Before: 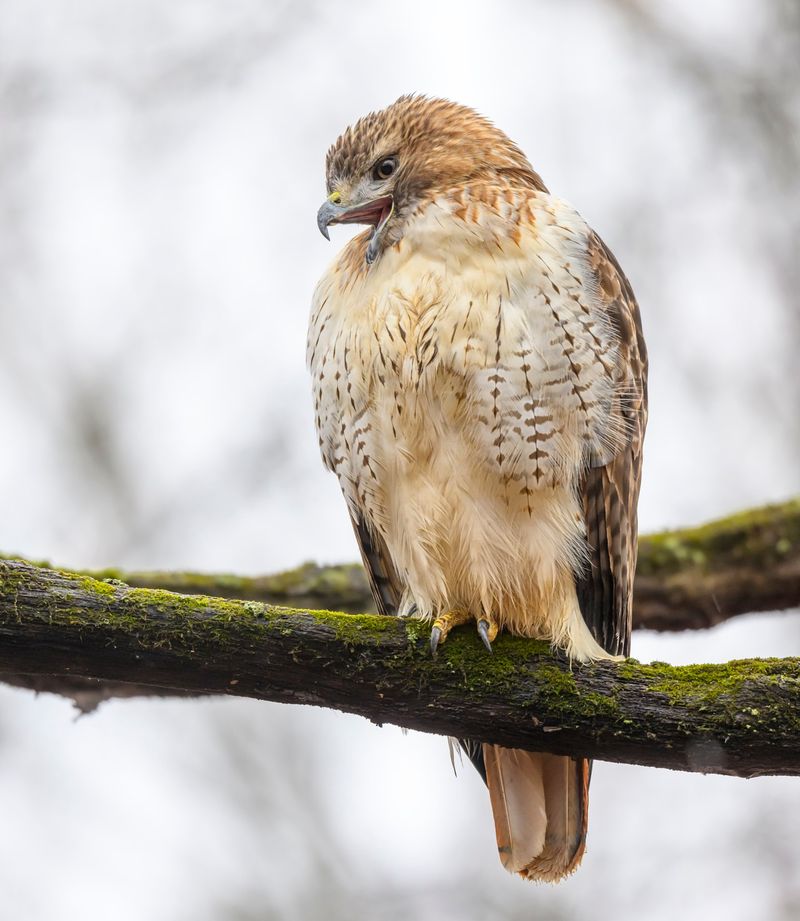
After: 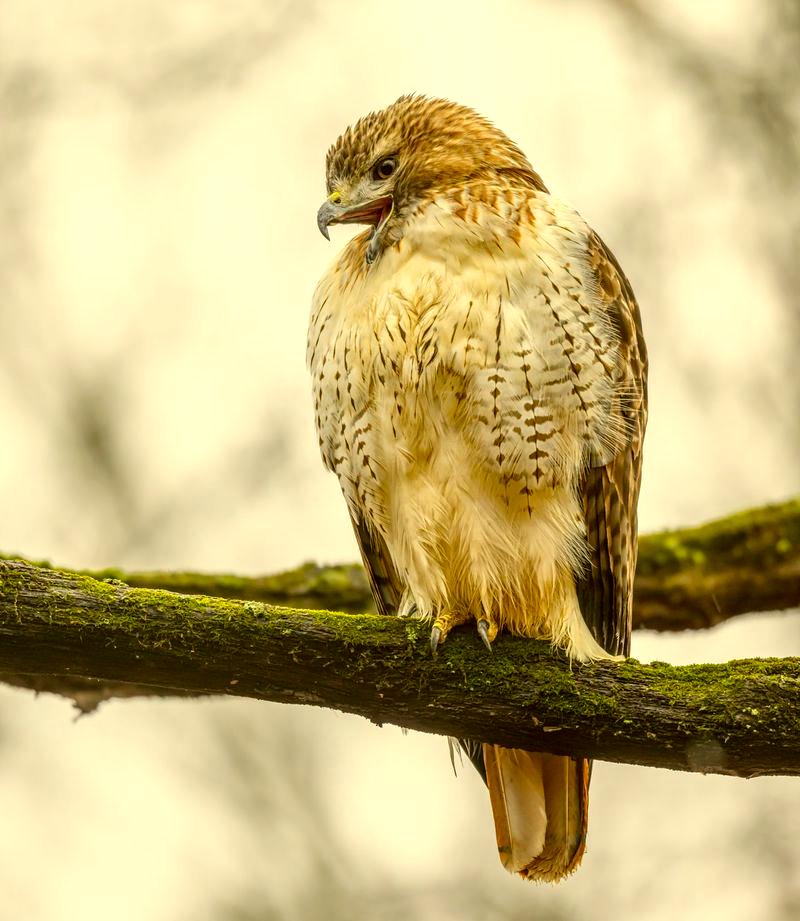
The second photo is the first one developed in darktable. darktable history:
local contrast: detail 130%
color correction: highlights a* 0.155, highlights b* 29.23, shadows a* -0.179, shadows b* 21.7
color balance rgb: shadows lift › luminance -10.105%, perceptual saturation grading › global saturation 20%, perceptual saturation grading › highlights -25.201%, perceptual saturation grading › shadows 50.228%, contrast 5.047%
